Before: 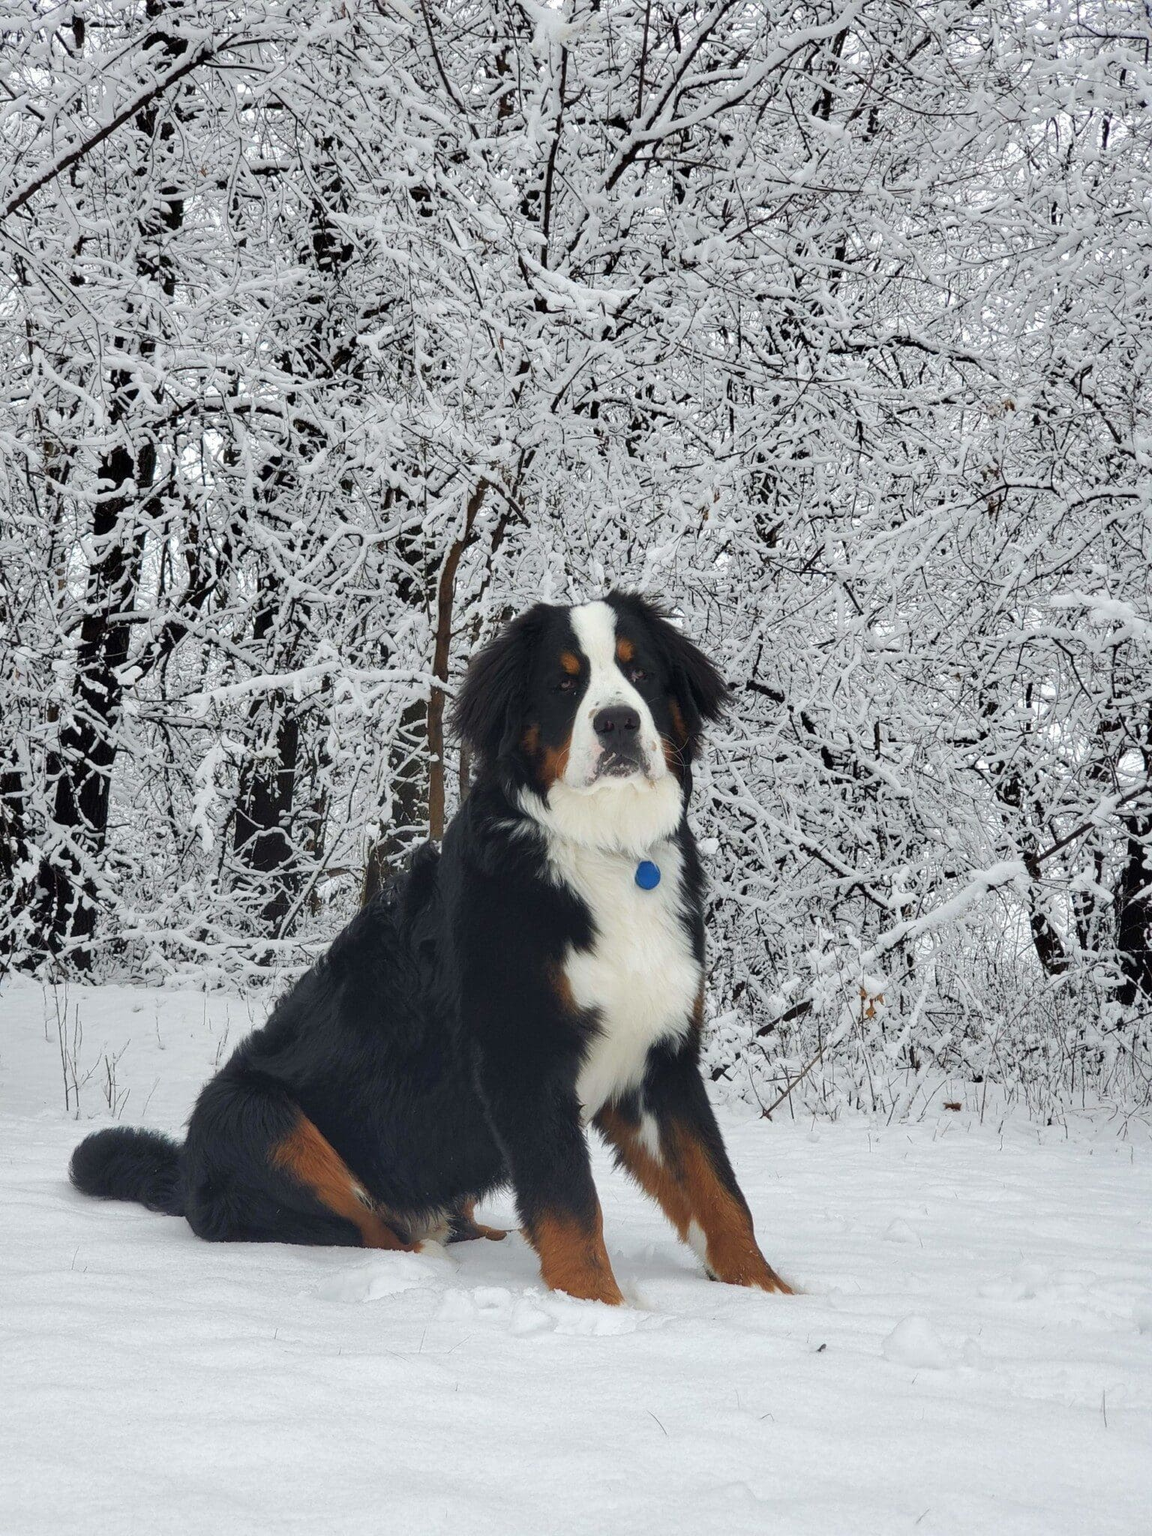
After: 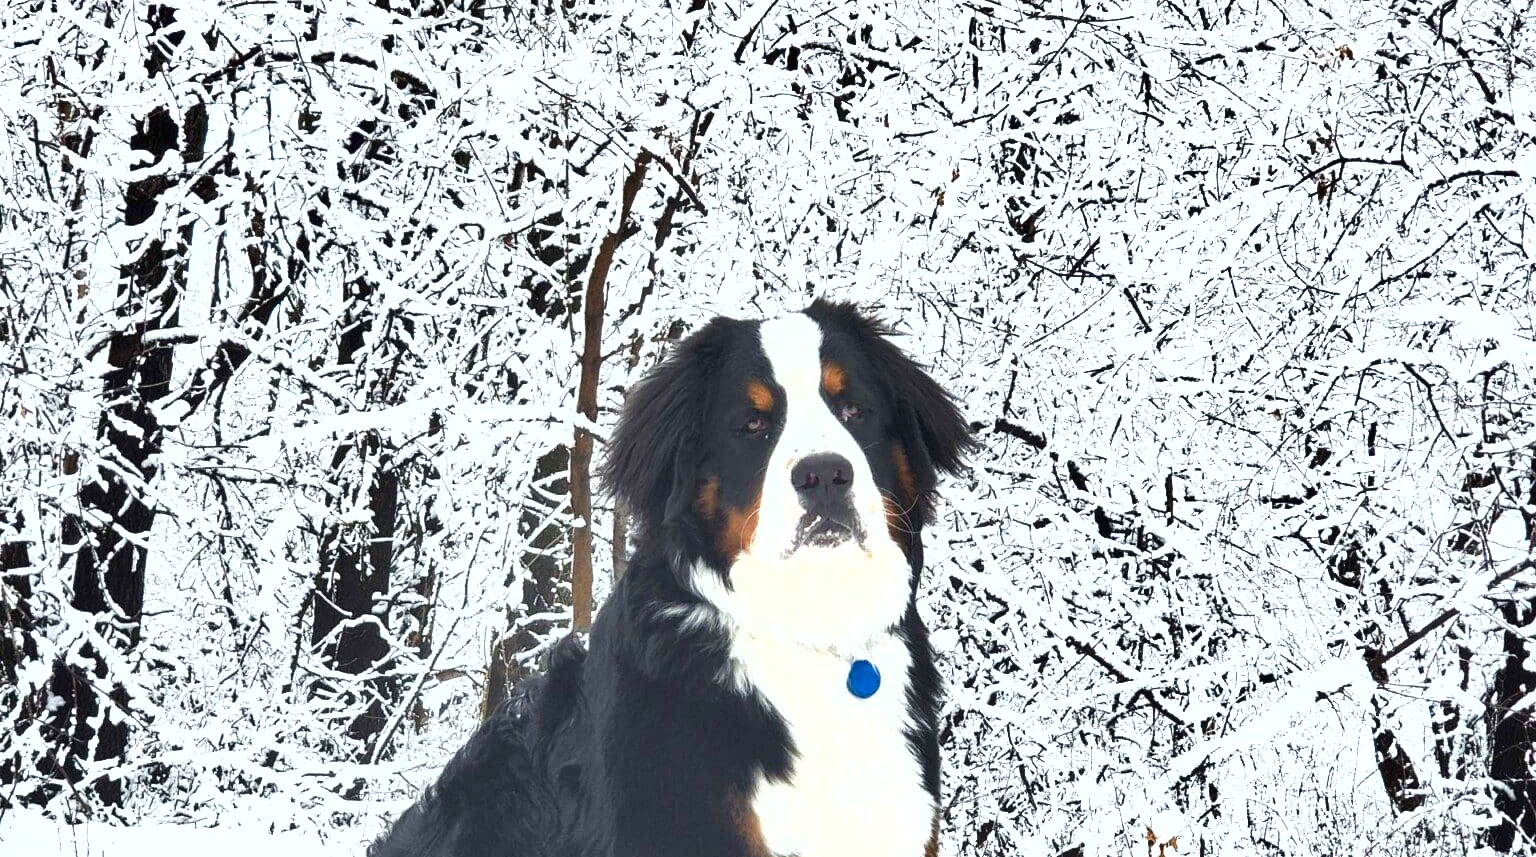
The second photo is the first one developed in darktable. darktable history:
shadows and highlights: shadows 40, highlights -54, highlights color adjustment 46%, low approximation 0.01, soften with gaussian
white balance: red 0.982, blue 1.018
crop and rotate: top 23.84%, bottom 34.294%
exposure: black level correction 0, exposure 1.5 EV, compensate highlight preservation false
